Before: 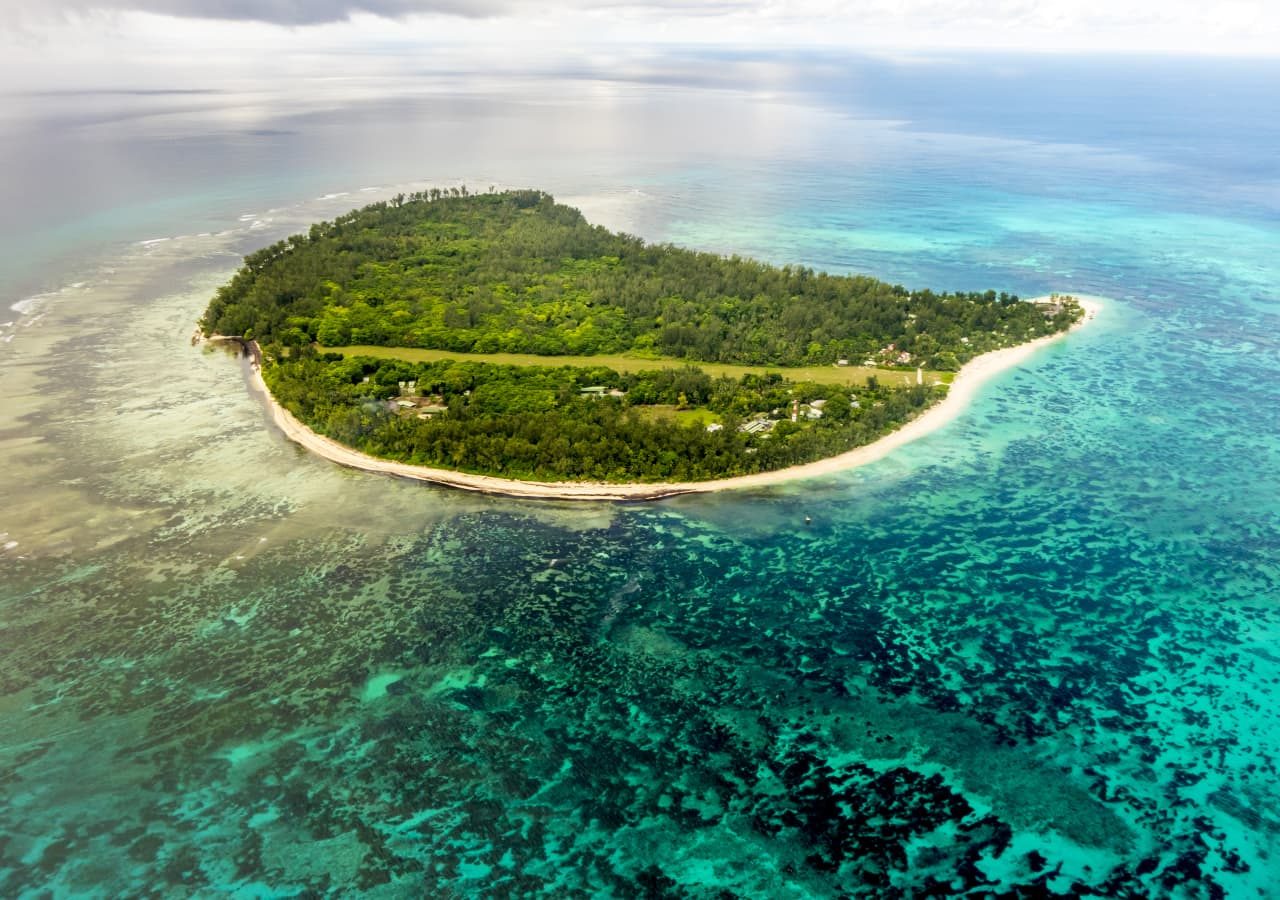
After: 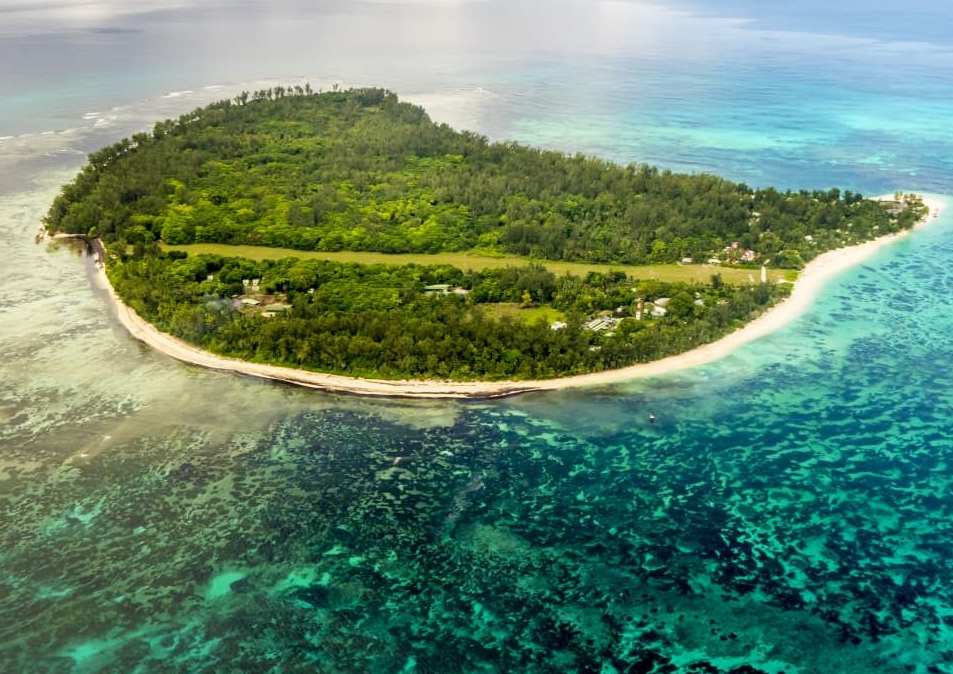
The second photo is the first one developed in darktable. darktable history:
crop and rotate: left 12.193%, top 11.394%, right 13.315%, bottom 13.714%
